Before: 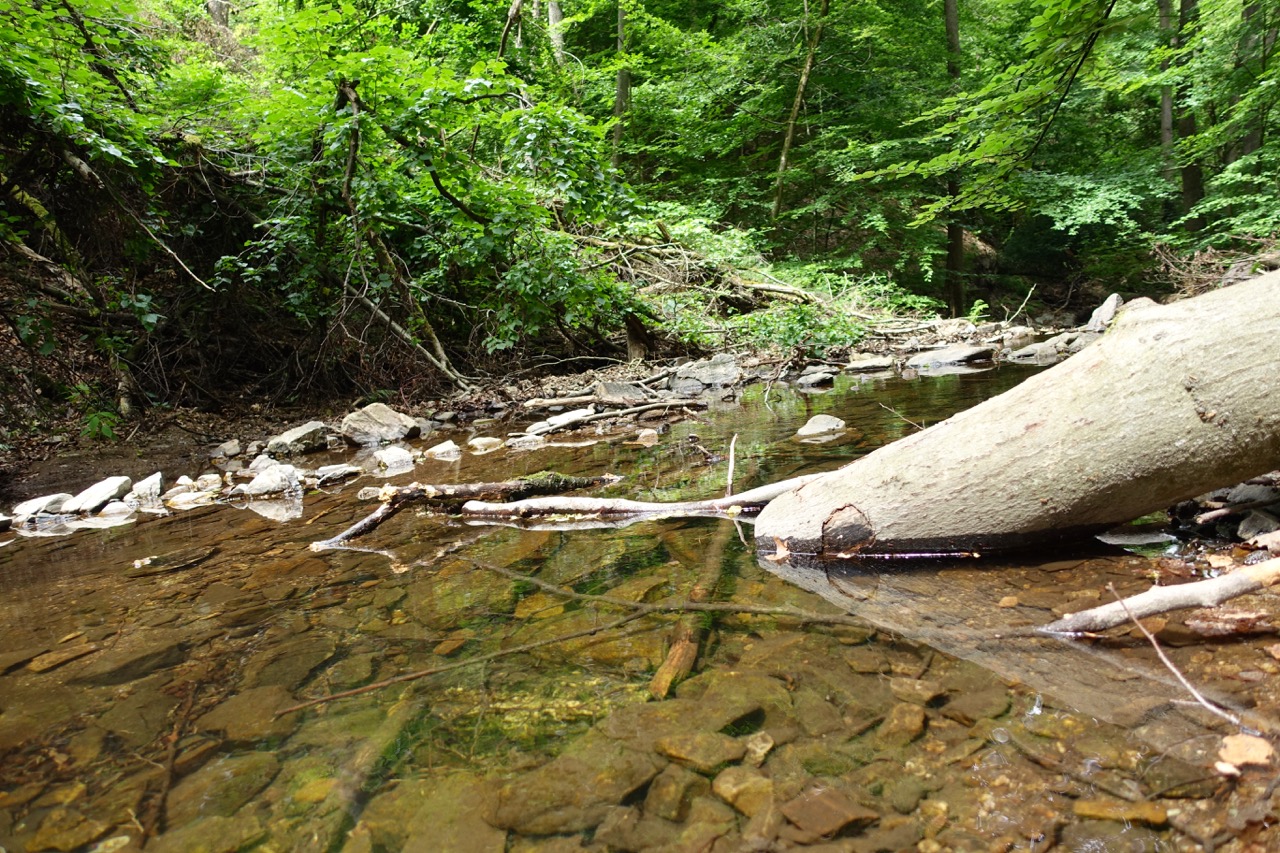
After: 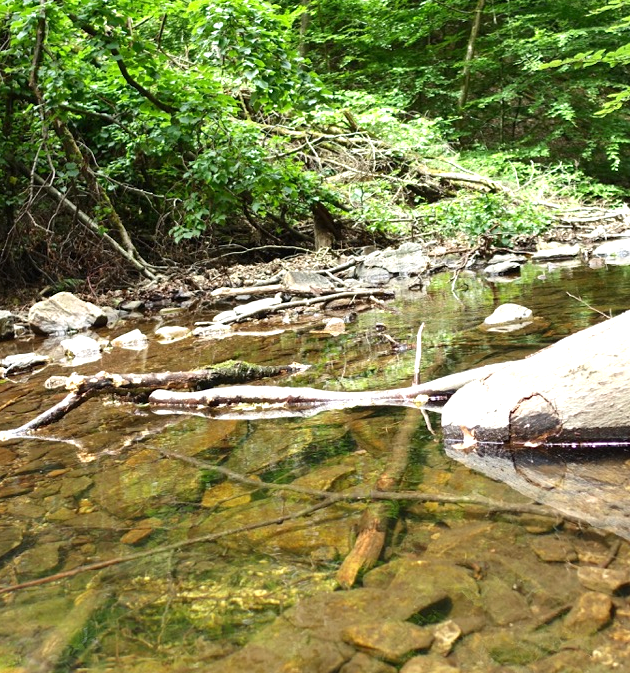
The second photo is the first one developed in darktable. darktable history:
exposure: exposure 0.603 EV, compensate highlight preservation false
crop and rotate: angle 0.023°, left 24.465%, top 13.068%, right 26.266%, bottom 7.957%
